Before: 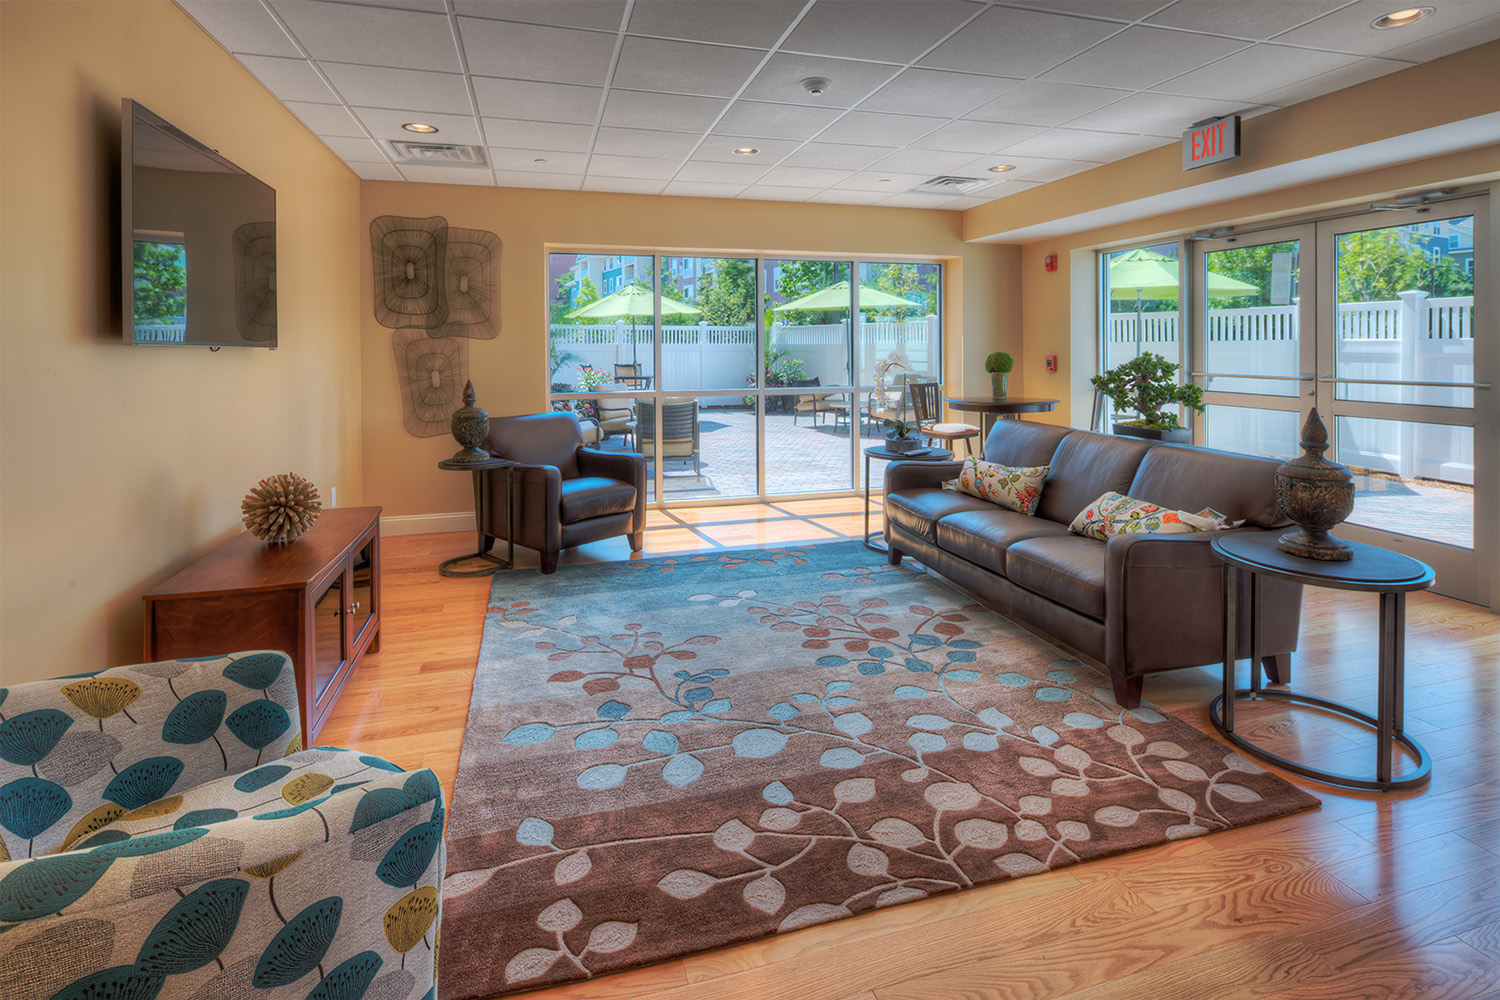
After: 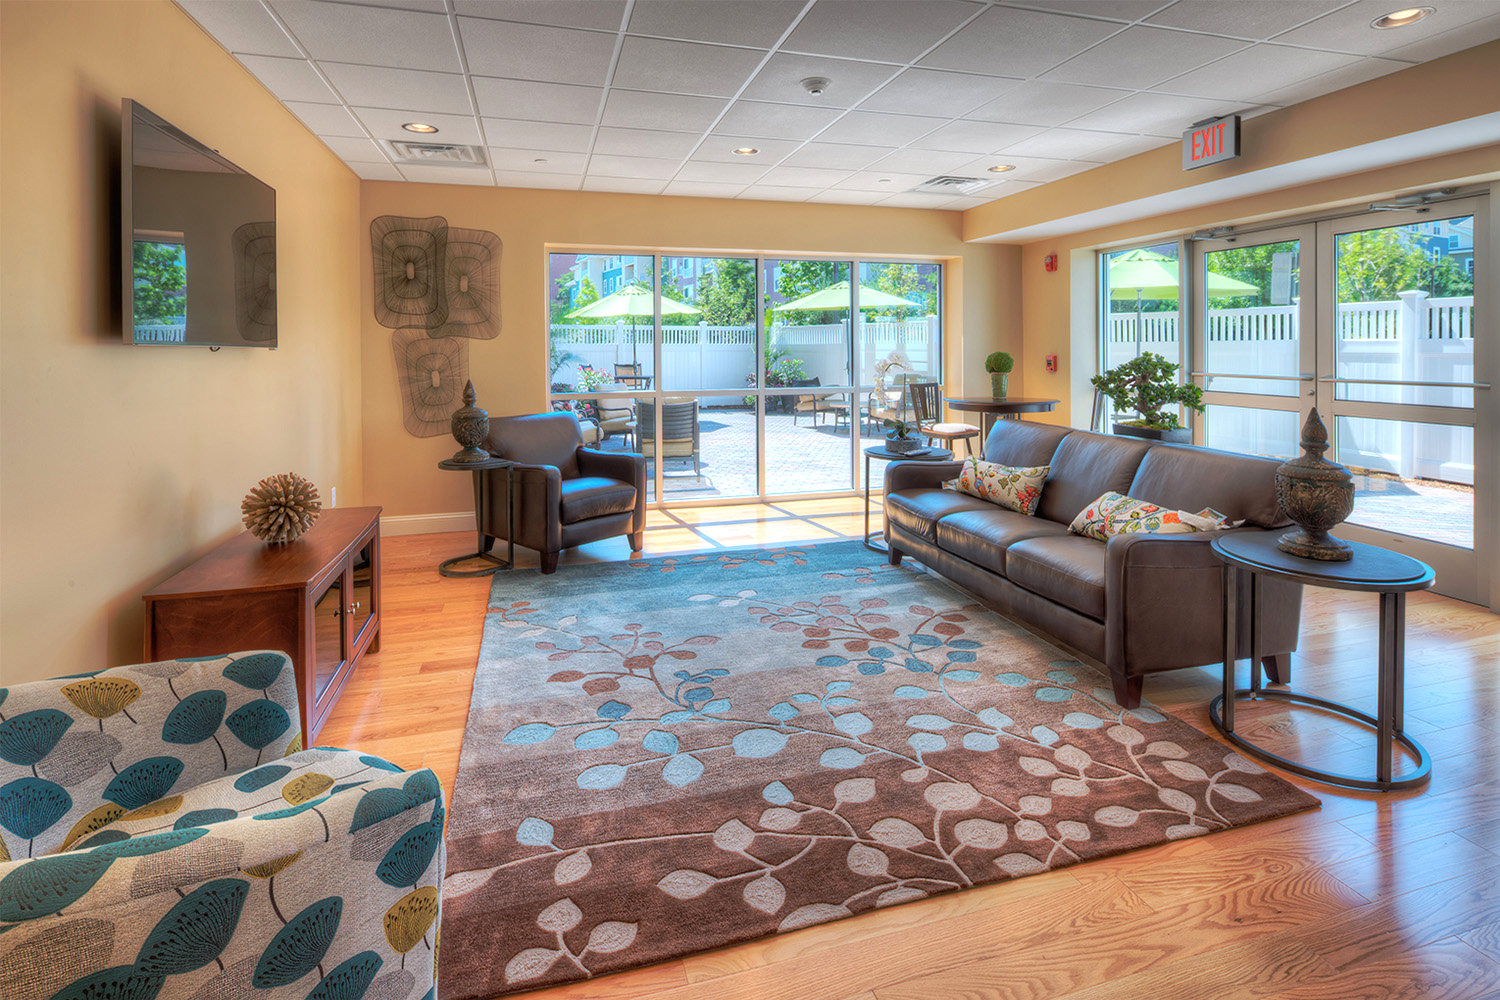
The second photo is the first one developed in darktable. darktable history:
exposure: exposure 0.36 EV, compensate exposure bias true, compensate highlight preservation false
tone equalizer: edges refinement/feathering 500, mask exposure compensation -1.57 EV, preserve details no
